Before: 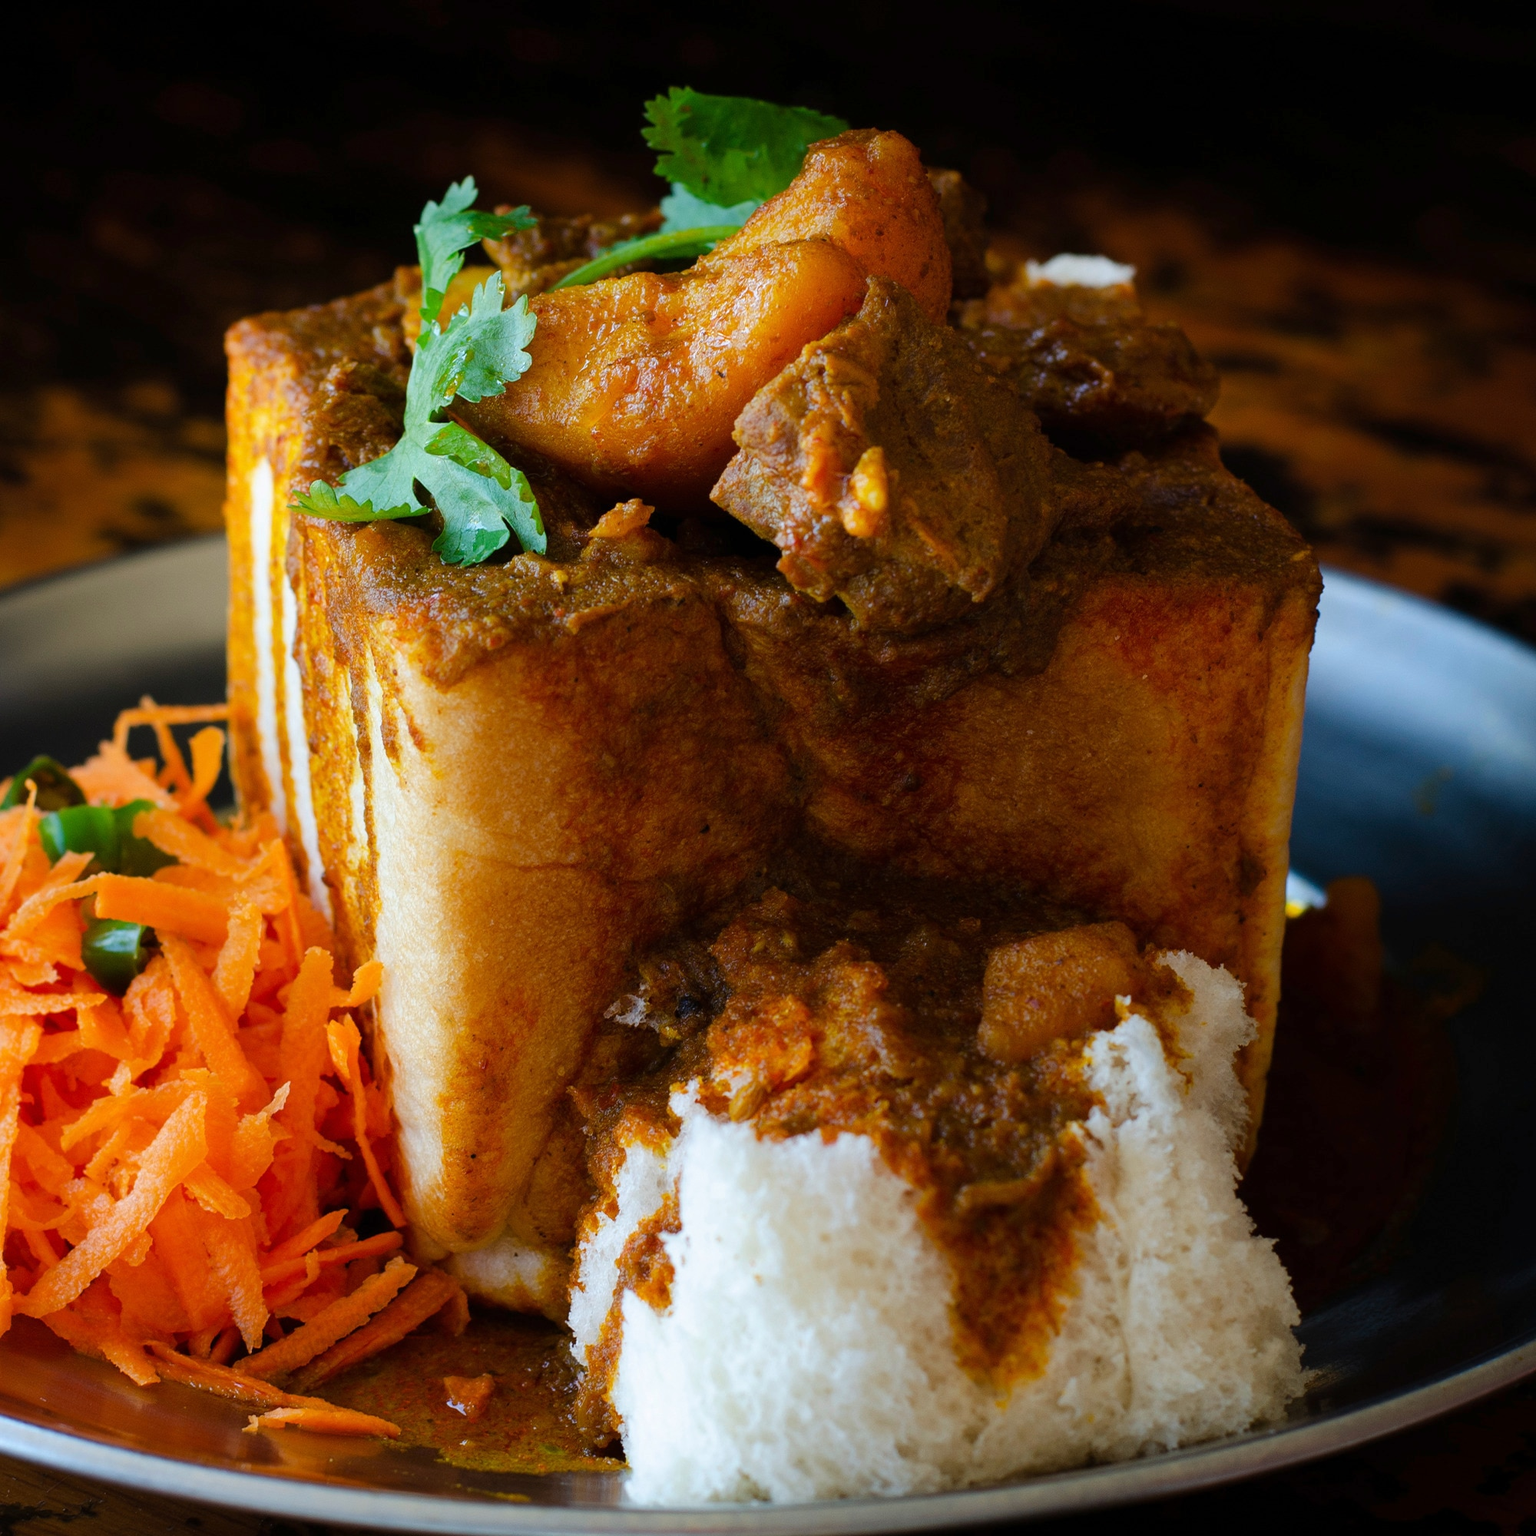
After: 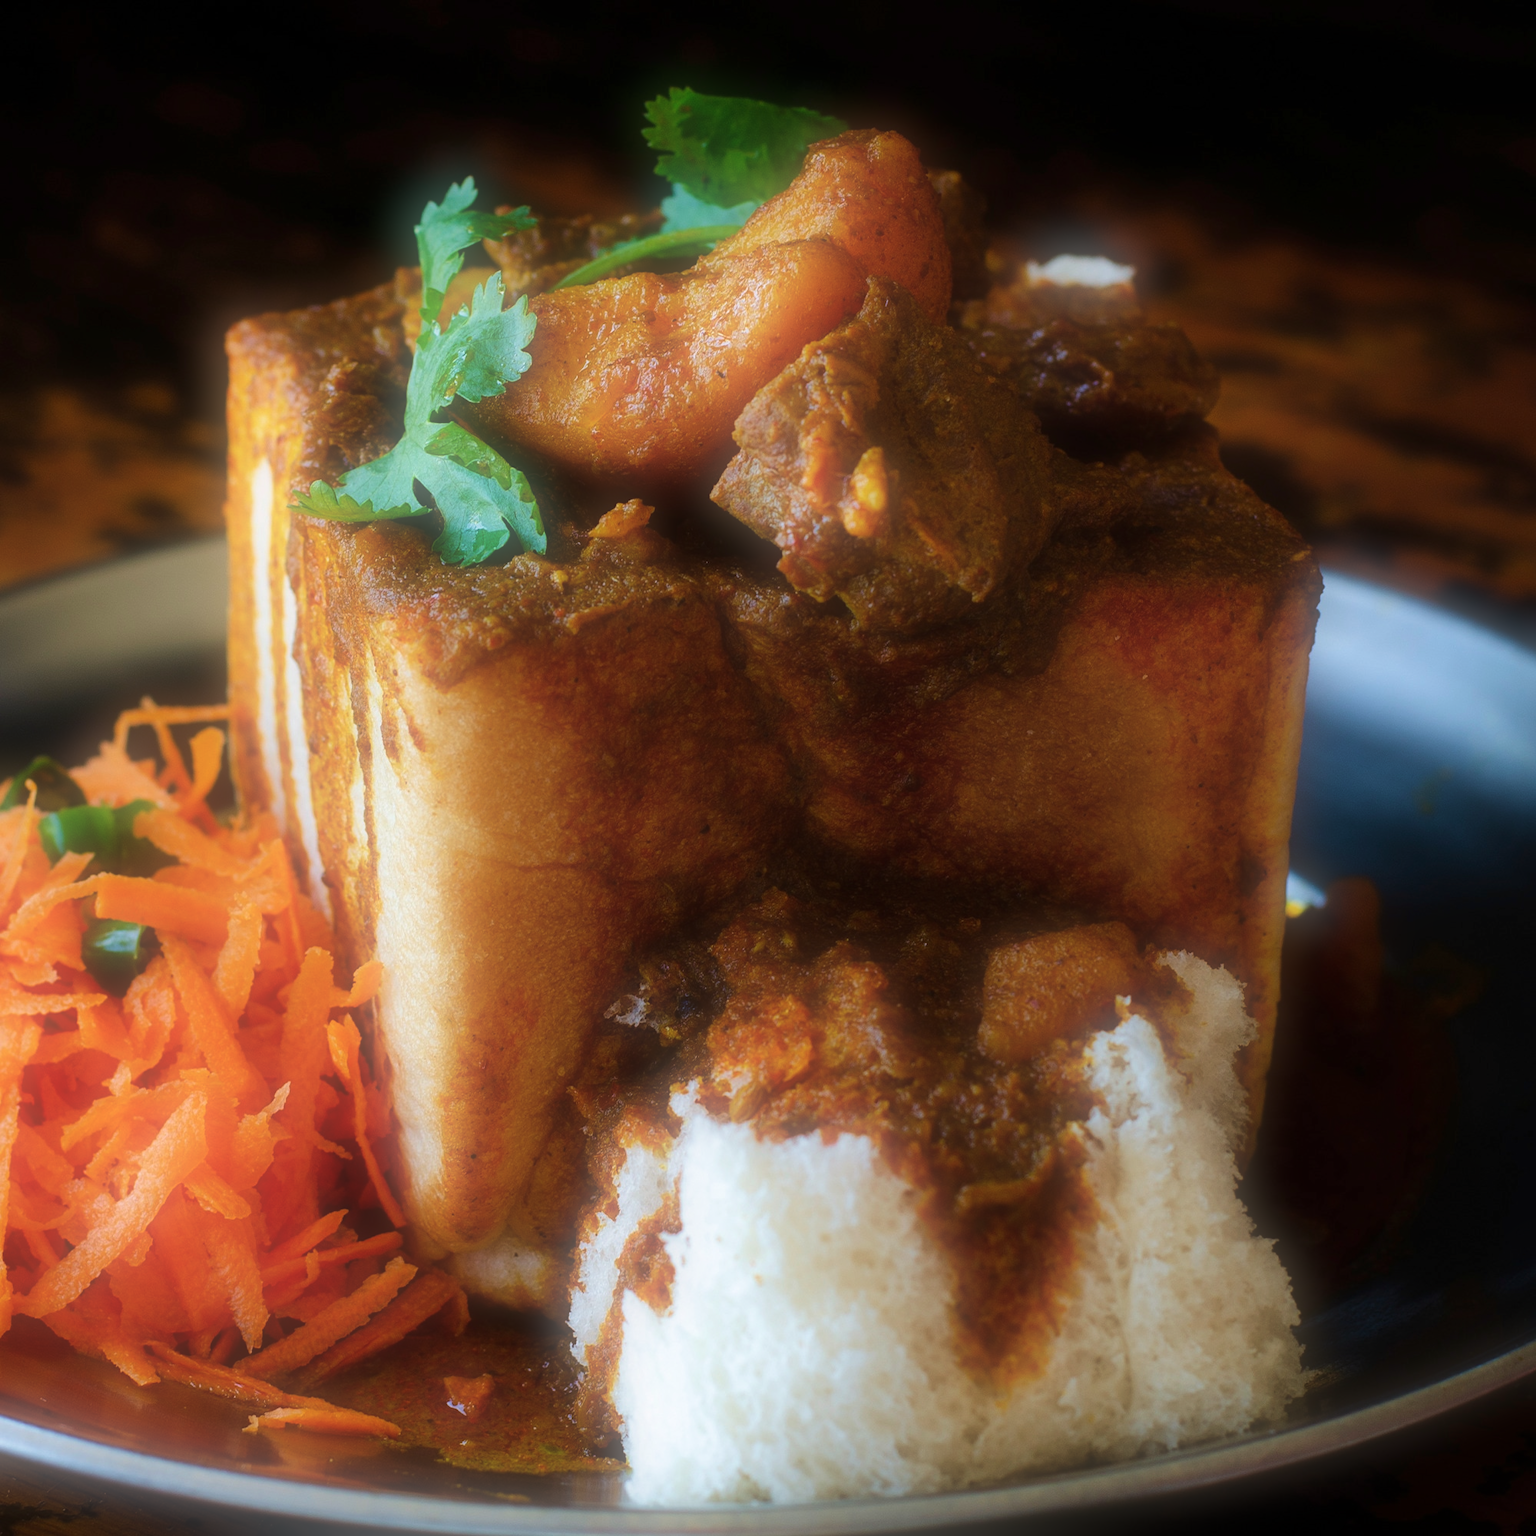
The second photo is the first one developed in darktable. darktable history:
soften: size 60.24%, saturation 65.46%, brightness 0.506 EV, mix 25.7%
velvia: on, module defaults
